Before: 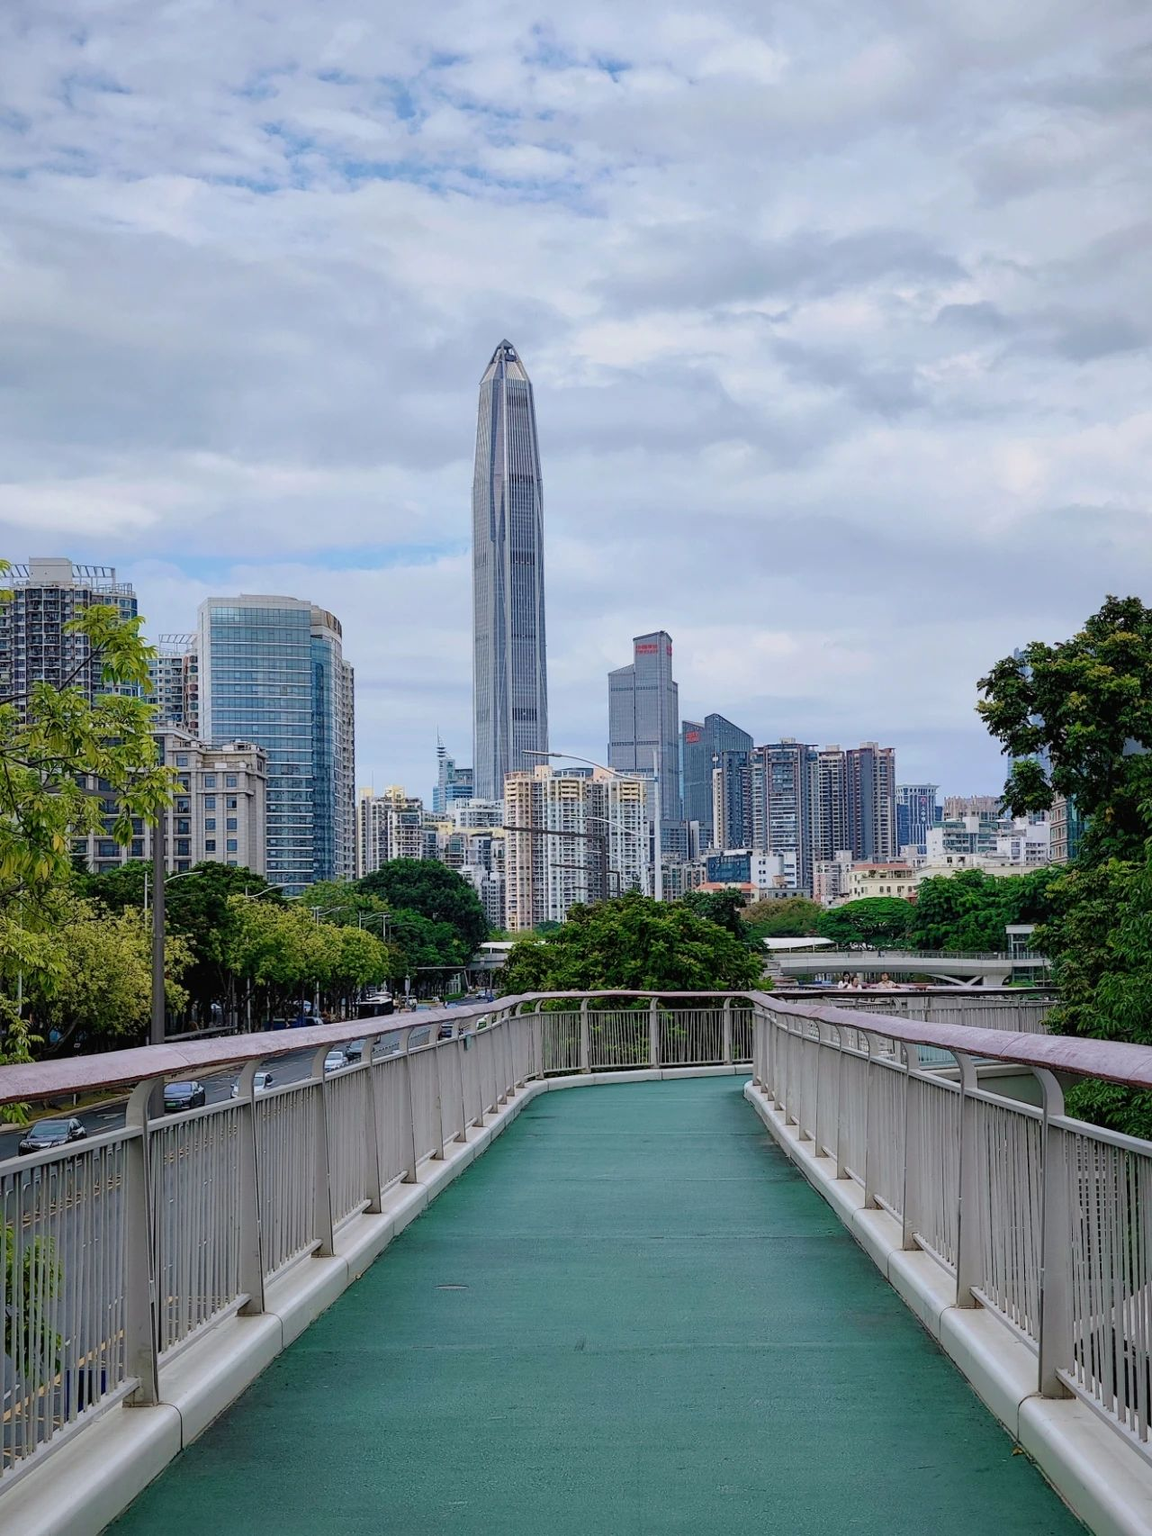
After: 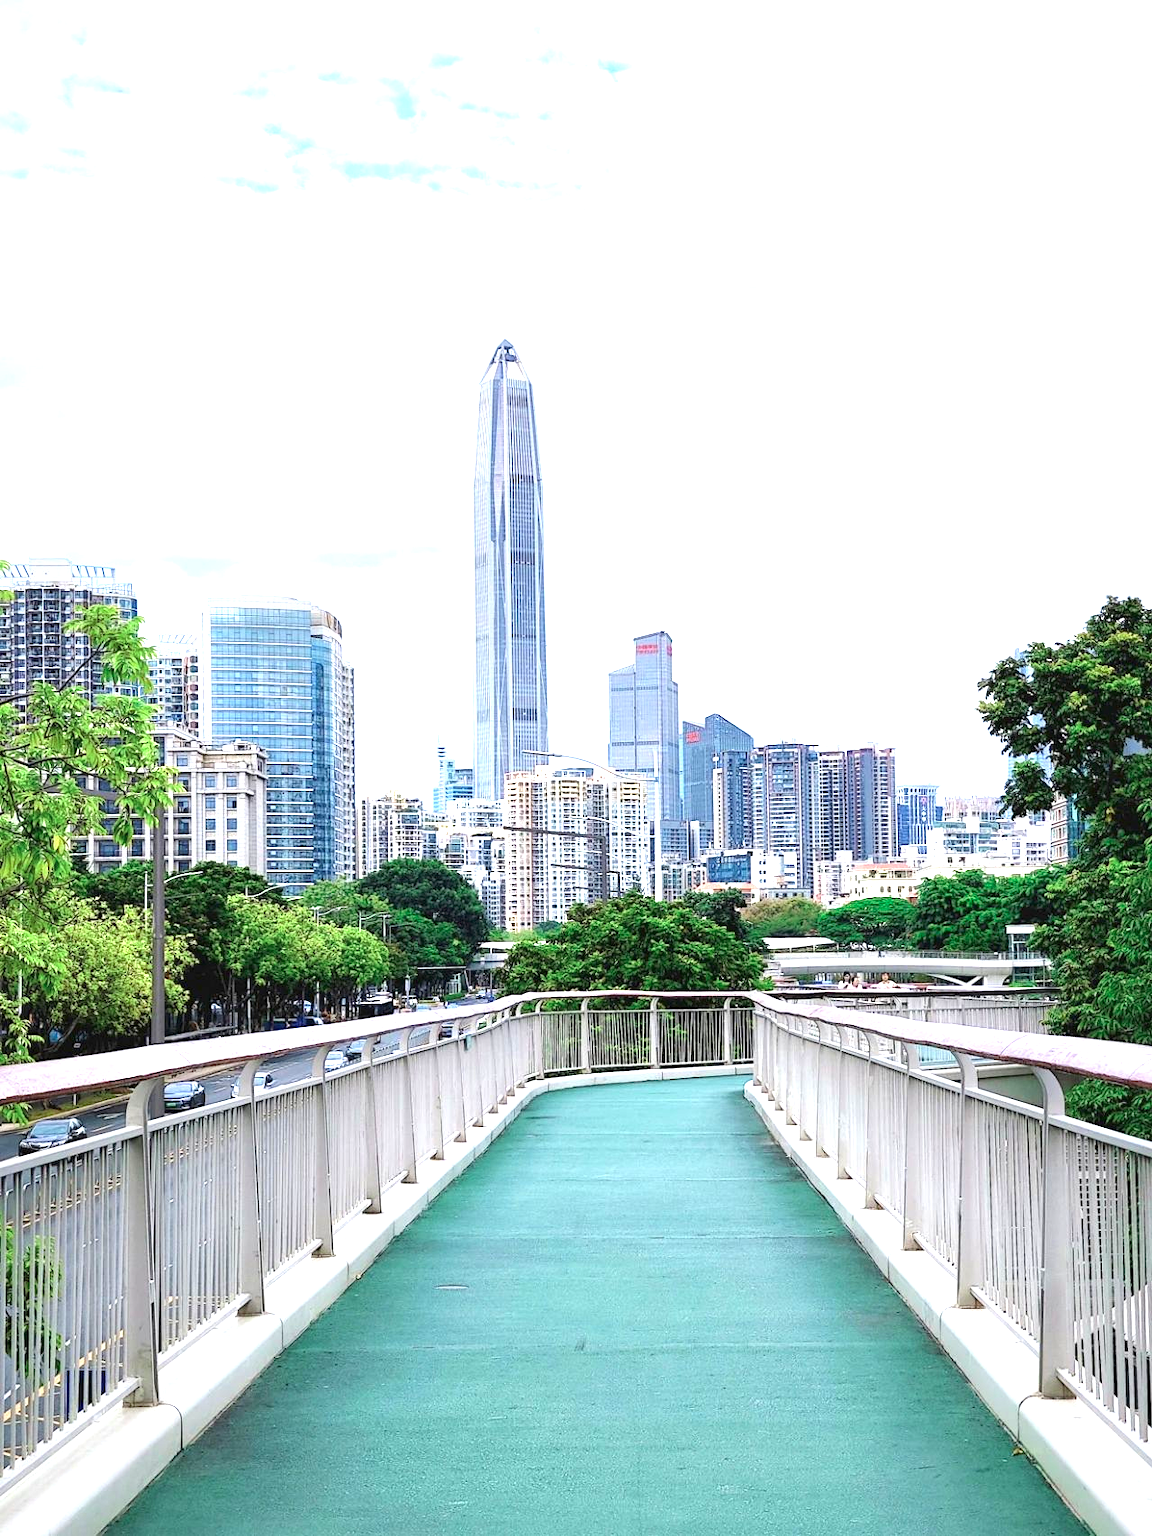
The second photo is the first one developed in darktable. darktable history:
exposure: black level correction 0, exposure 1.675 EV, compensate exposure bias true, compensate highlight preservation false
color zones: curves: ch2 [(0, 0.5) (0.143, 0.517) (0.286, 0.571) (0.429, 0.522) (0.571, 0.5) (0.714, 0.5) (0.857, 0.5) (1, 0.5)]
